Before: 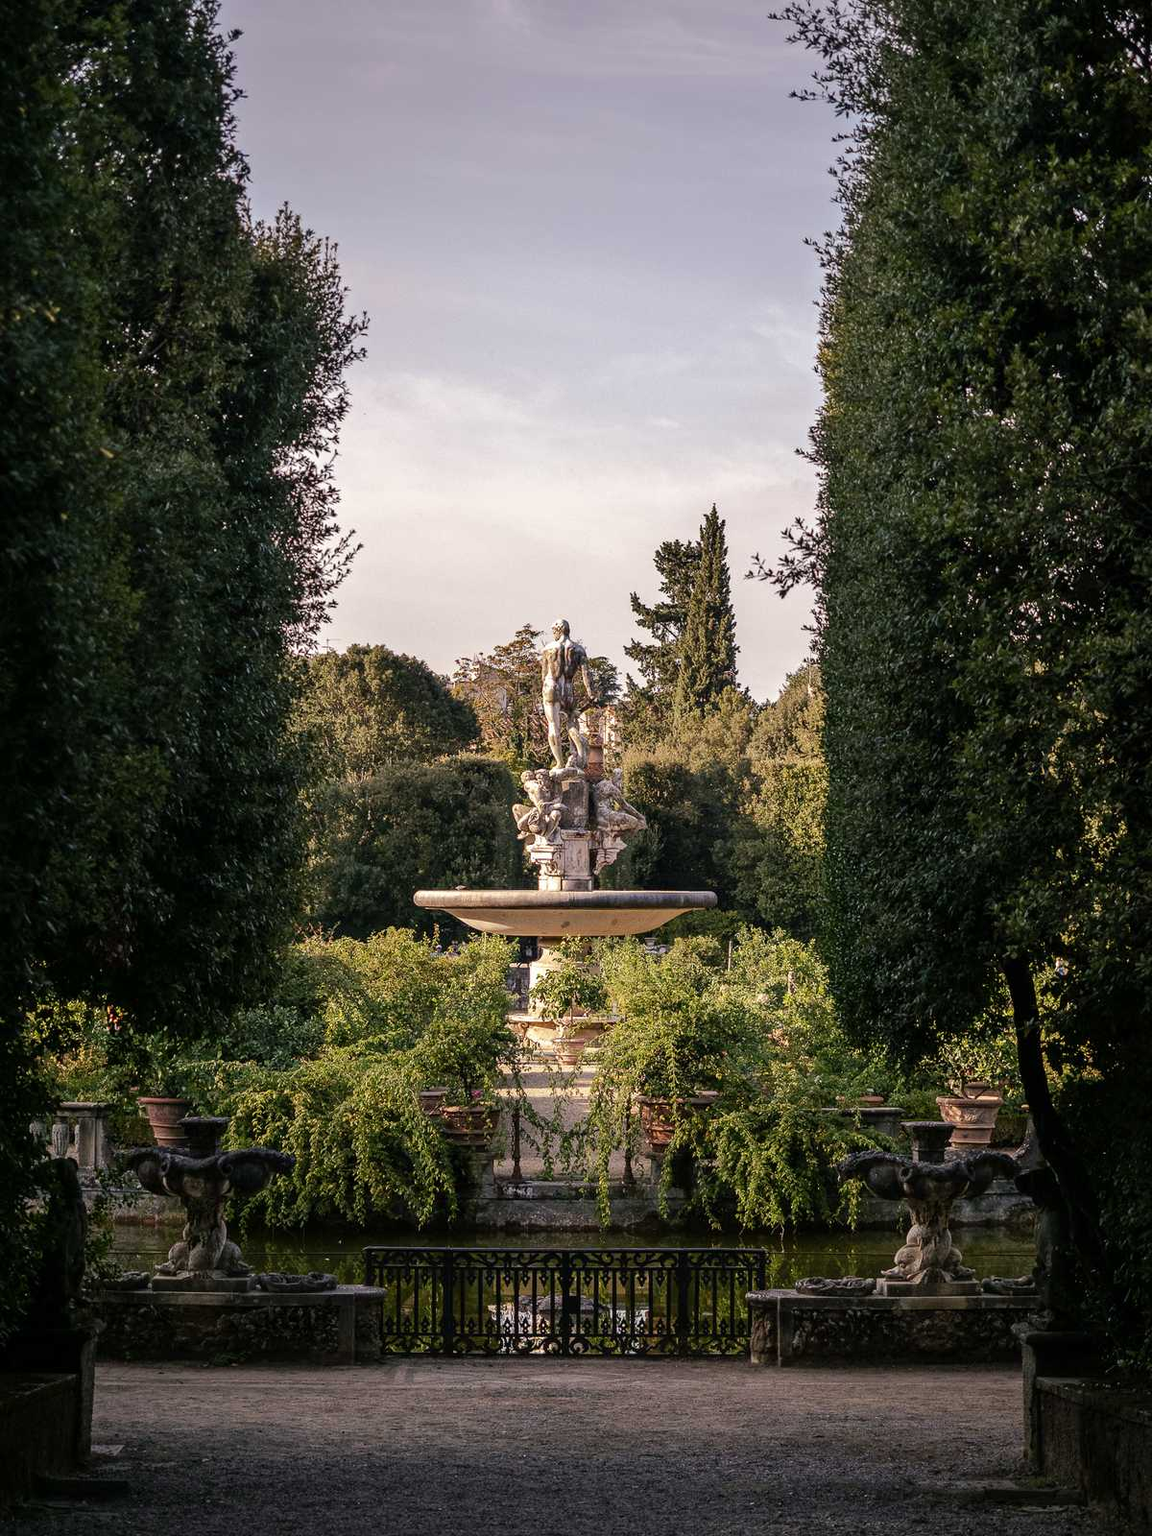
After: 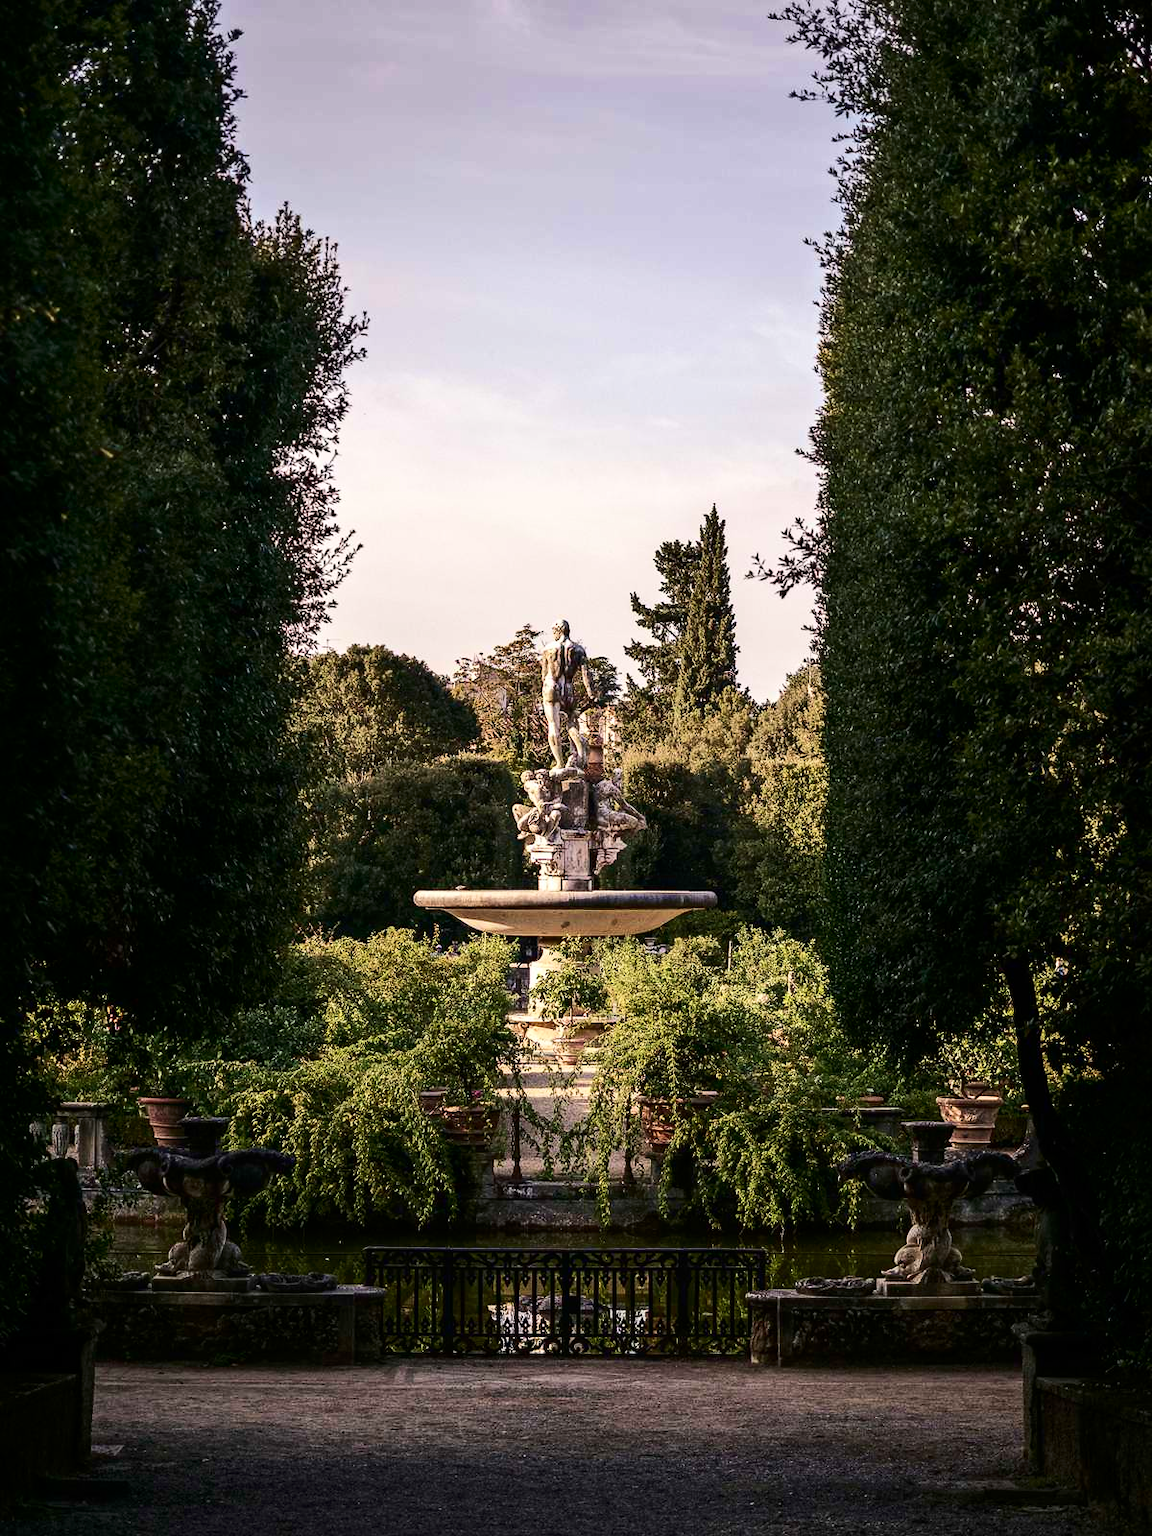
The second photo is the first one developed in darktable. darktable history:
contrast brightness saturation: contrast 0.28
velvia: on, module defaults
